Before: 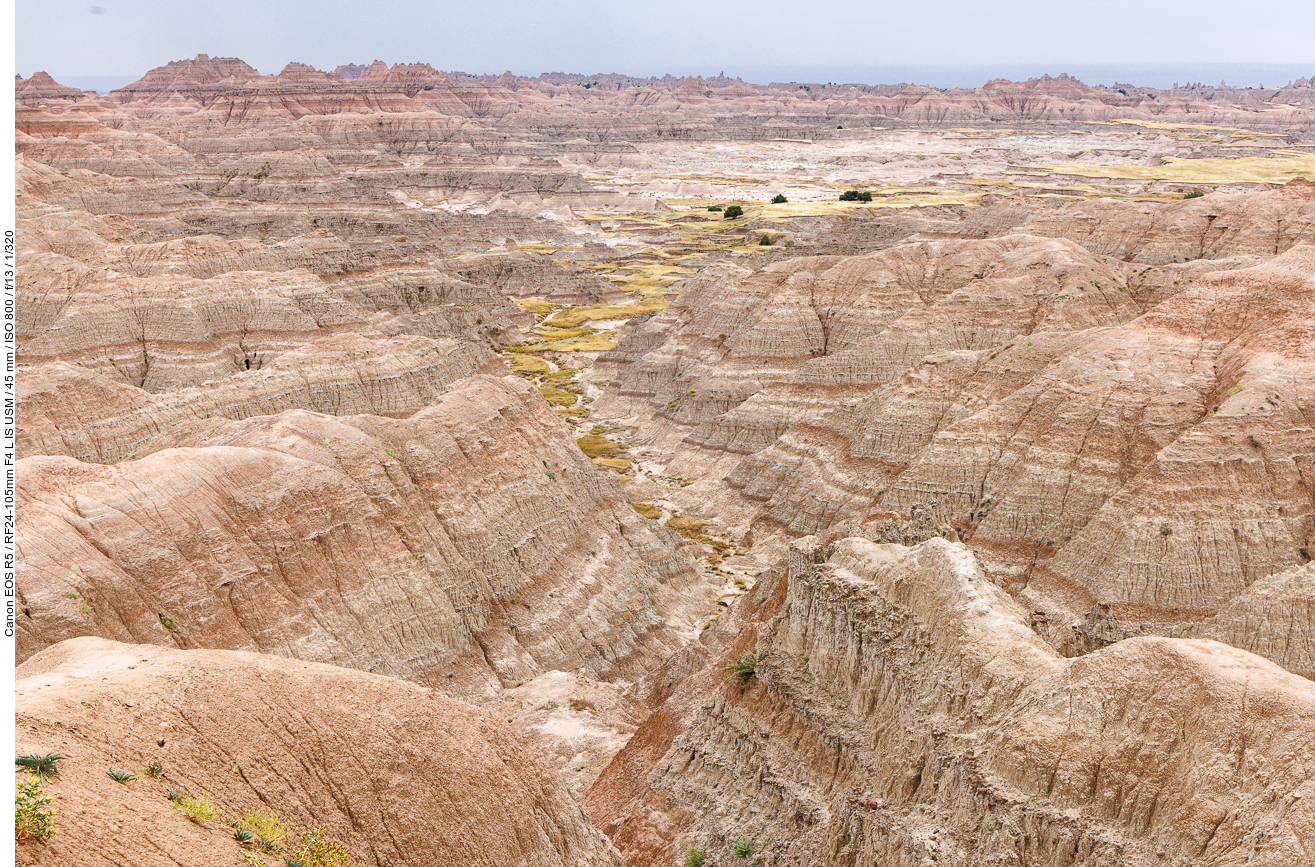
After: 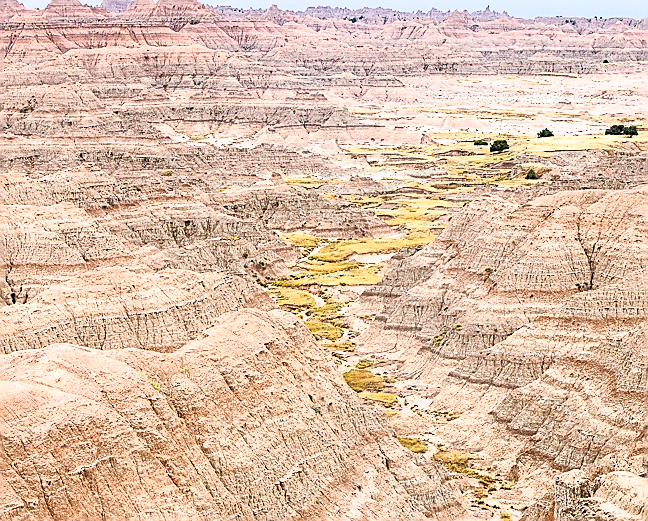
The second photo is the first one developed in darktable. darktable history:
sharpen: radius 1.4, amount 1.25, threshold 0.7
base curve: curves: ch0 [(0, 0) (0.005, 0.002) (0.193, 0.295) (0.399, 0.664) (0.75, 0.928) (1, 1)]
crop: left 17.835%, top 7.675%, right 32.881%, bottom 32.213%
